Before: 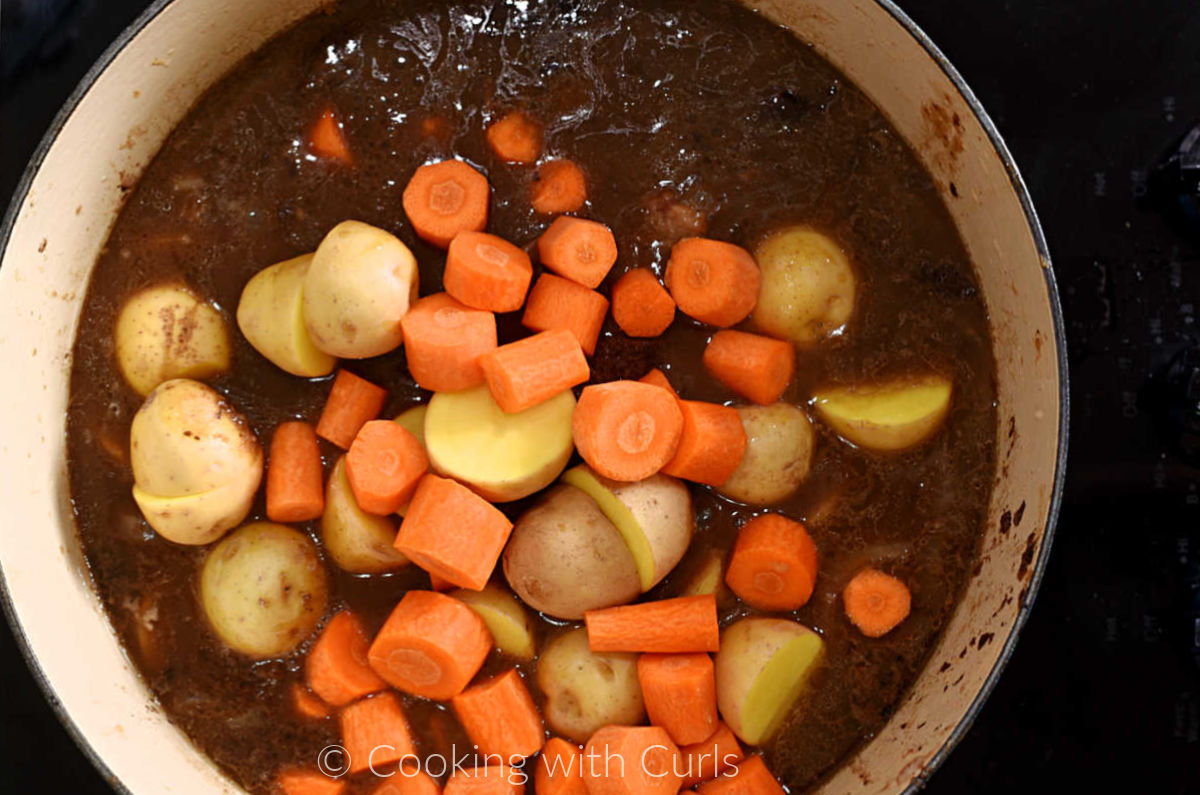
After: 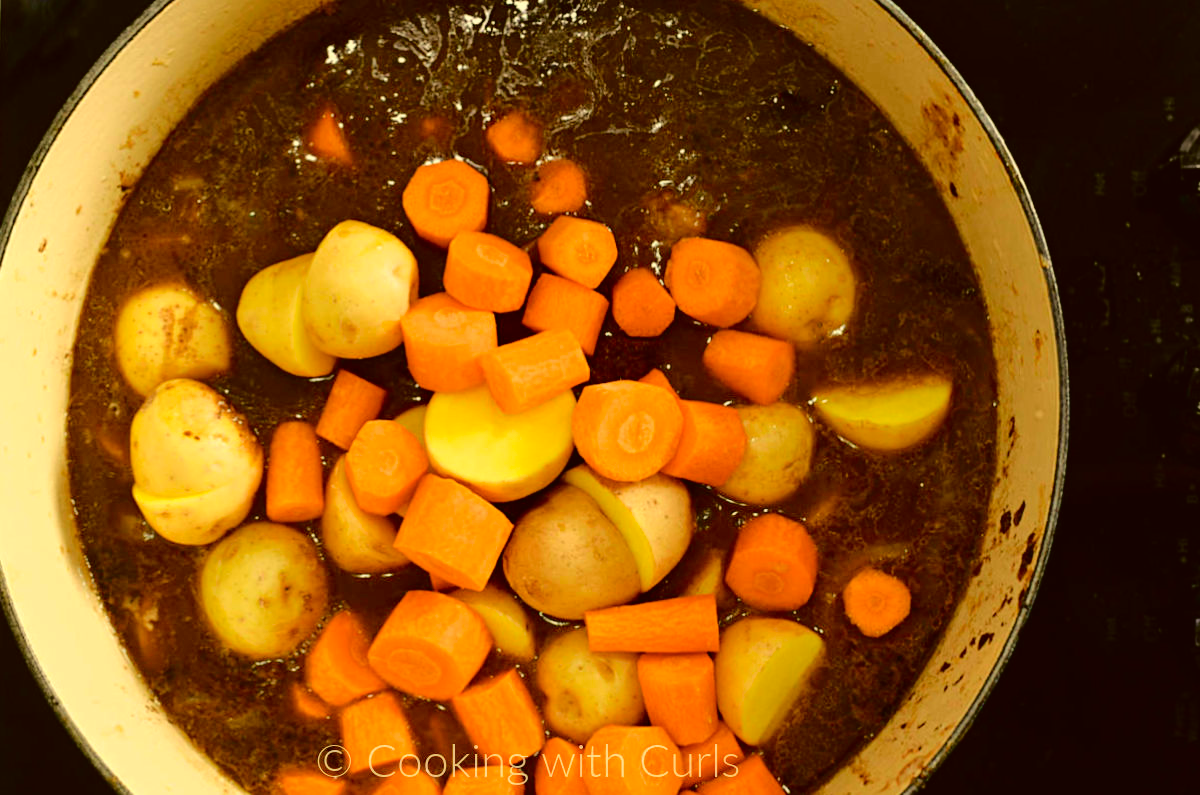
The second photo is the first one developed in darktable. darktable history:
color correction: highlights a* 0.125, highlights b* 29.13, shadows a* -0.29, shadows b* 21.87
tone curve: curves: ch0 [(0, 0.01) (0.052, 0.045) (0.136, 0.133) (0.275, 0.35) (0.43, 0.54) (0.676, 0.751) (0.89, 0.919) (1, 1)]; ch1 [(0, 0) (0.094, 0.081) (0.285, 0.299) (0.385, 0.403) (0.447, 0.429) (0.495, 0.496) (0.544, 0.552) (0.589, 0.612) (0.722, 0.728) (1, 1)]; ch2 [(0, 0) (0.257, 0.217) (0.43, 0.421) (0.498, 0.507) (0.531, 0.544) (0.56, 0.579) (0.625, 0.642) (1, 1)], color space Lab, independent channels, preserve colors none
